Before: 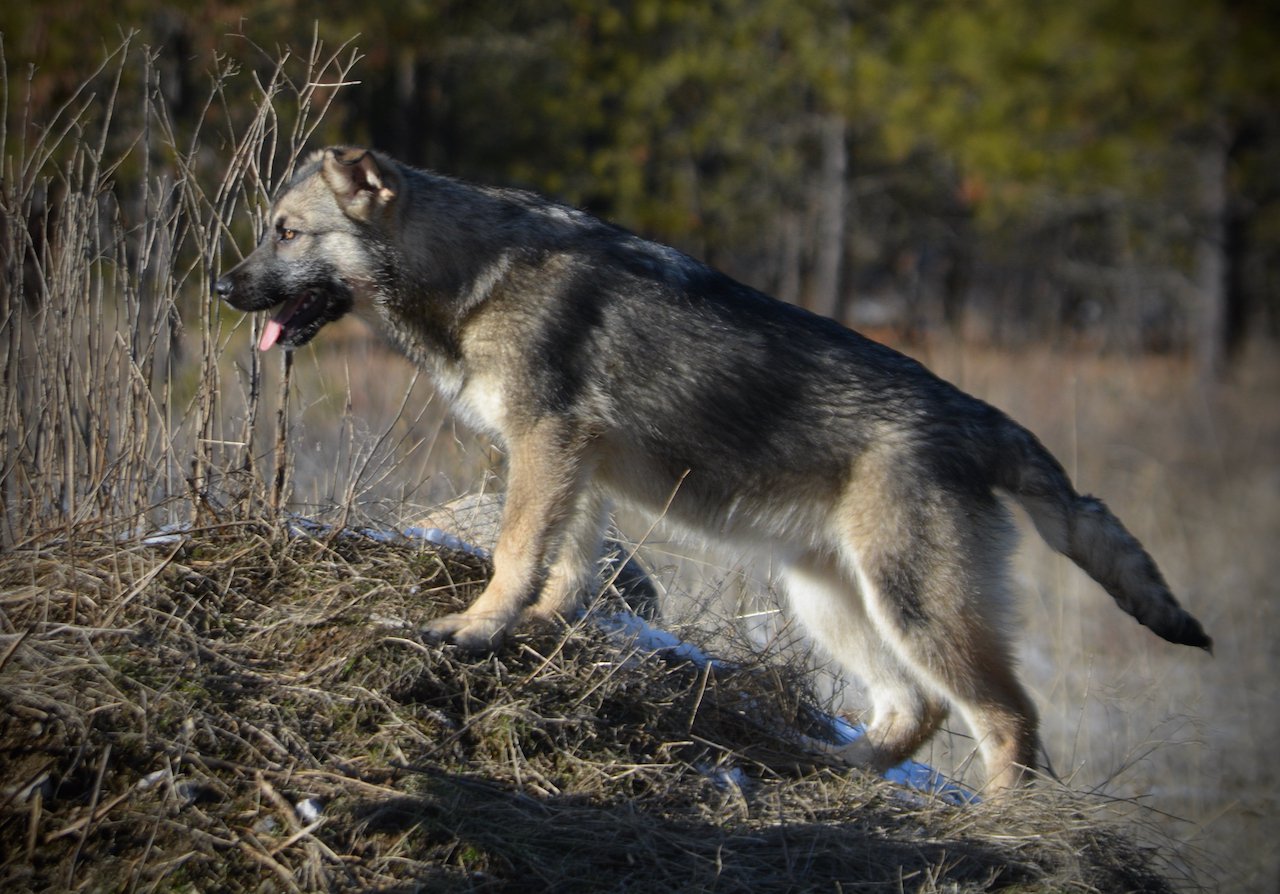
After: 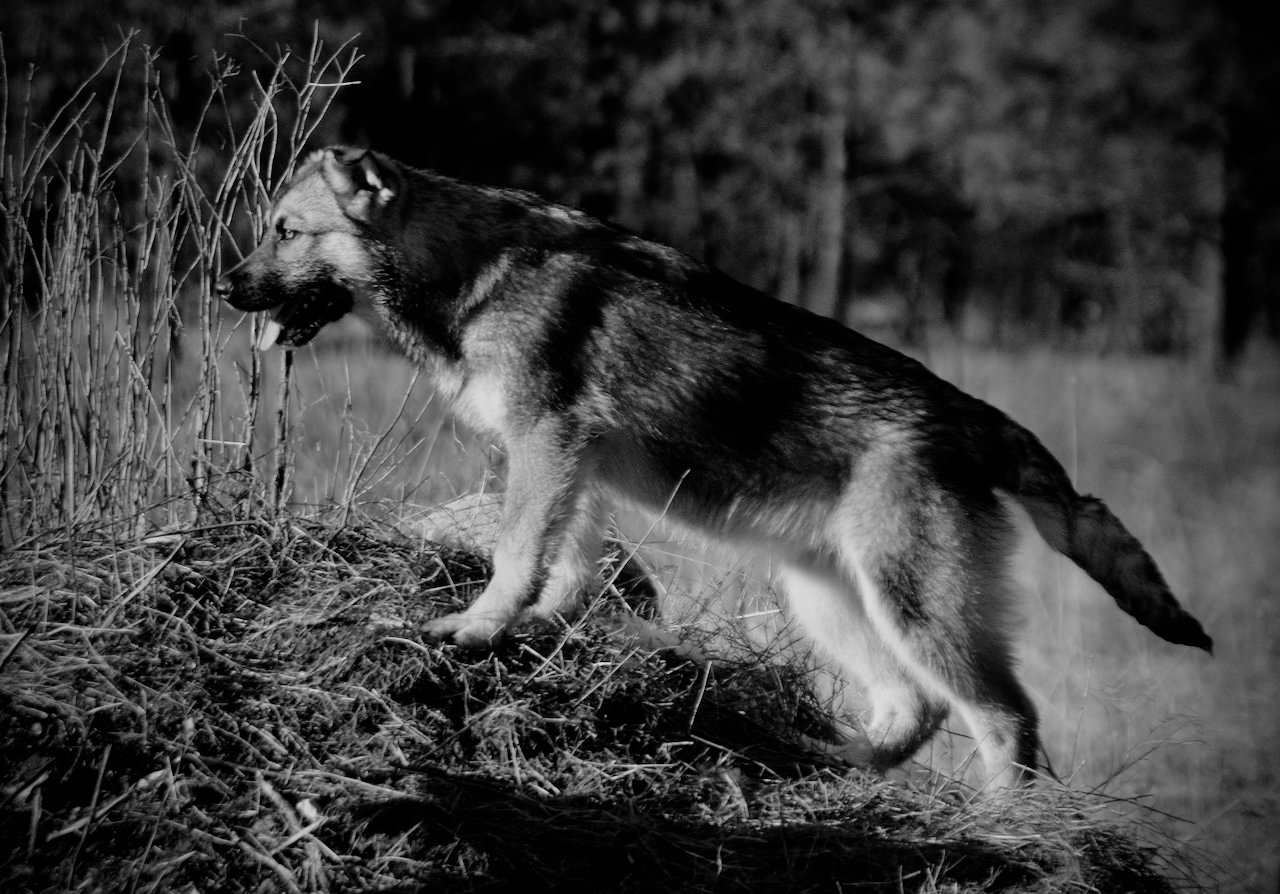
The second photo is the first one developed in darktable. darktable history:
filmic rgb: black relative exposure -5 EV, hardness 2.88, contrast 1.2
monochrome: on, module defaults
